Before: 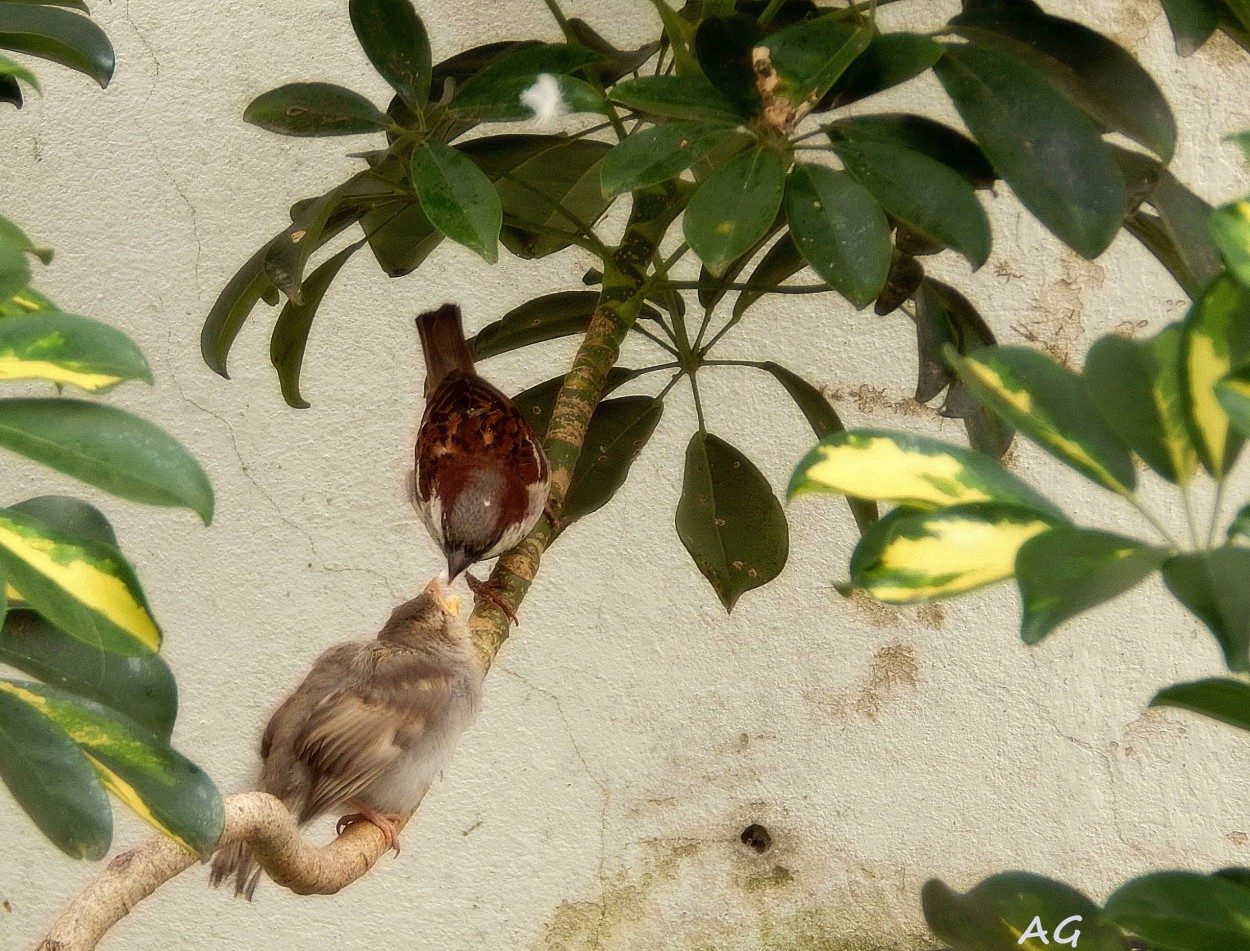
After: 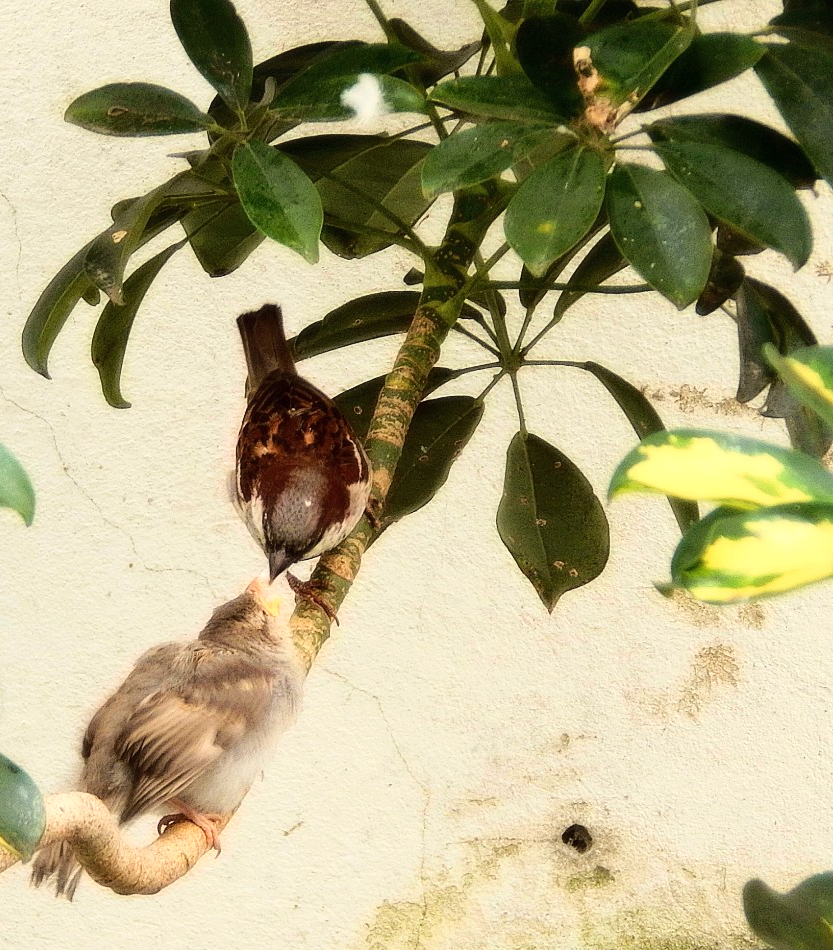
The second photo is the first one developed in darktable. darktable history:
crop and rotate: left 14.436%, right 18.898%
base curve: curves: ch0 [(0, 0) (0.028, 0.03) (0.121, 0.232) (0.46, 0.748) (0.859, 0.968) (1, 1)]
